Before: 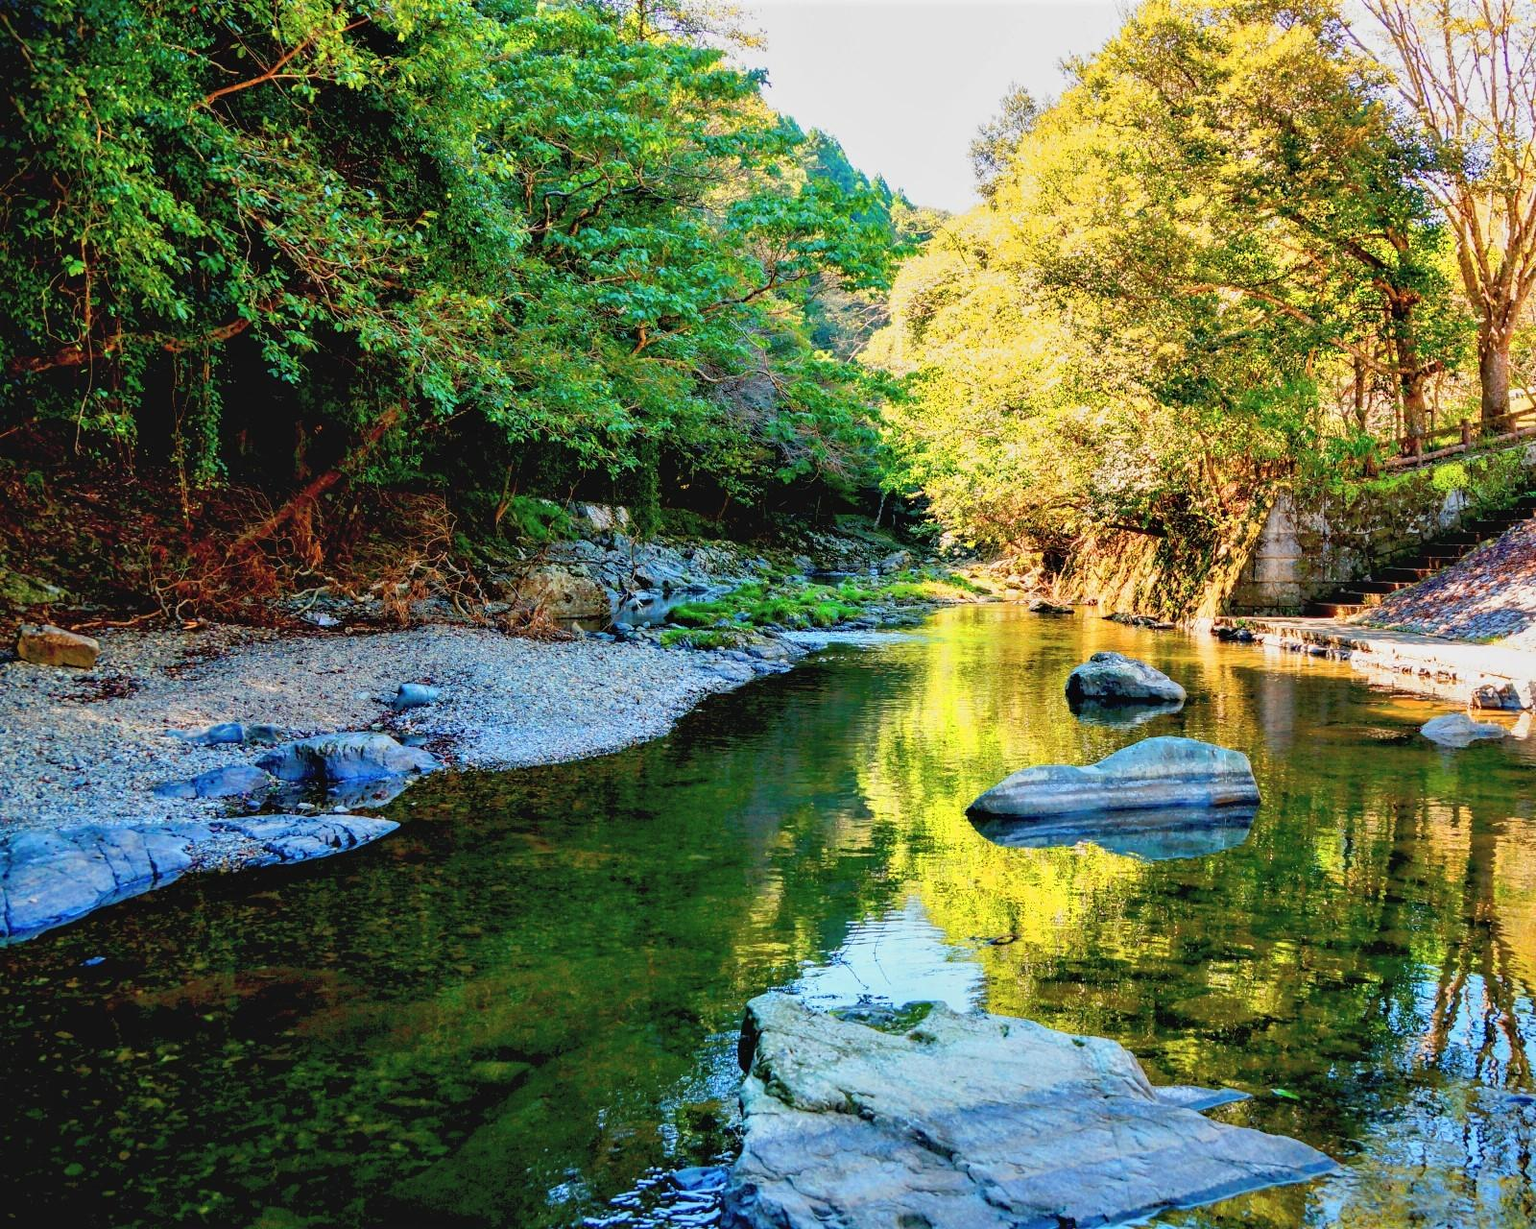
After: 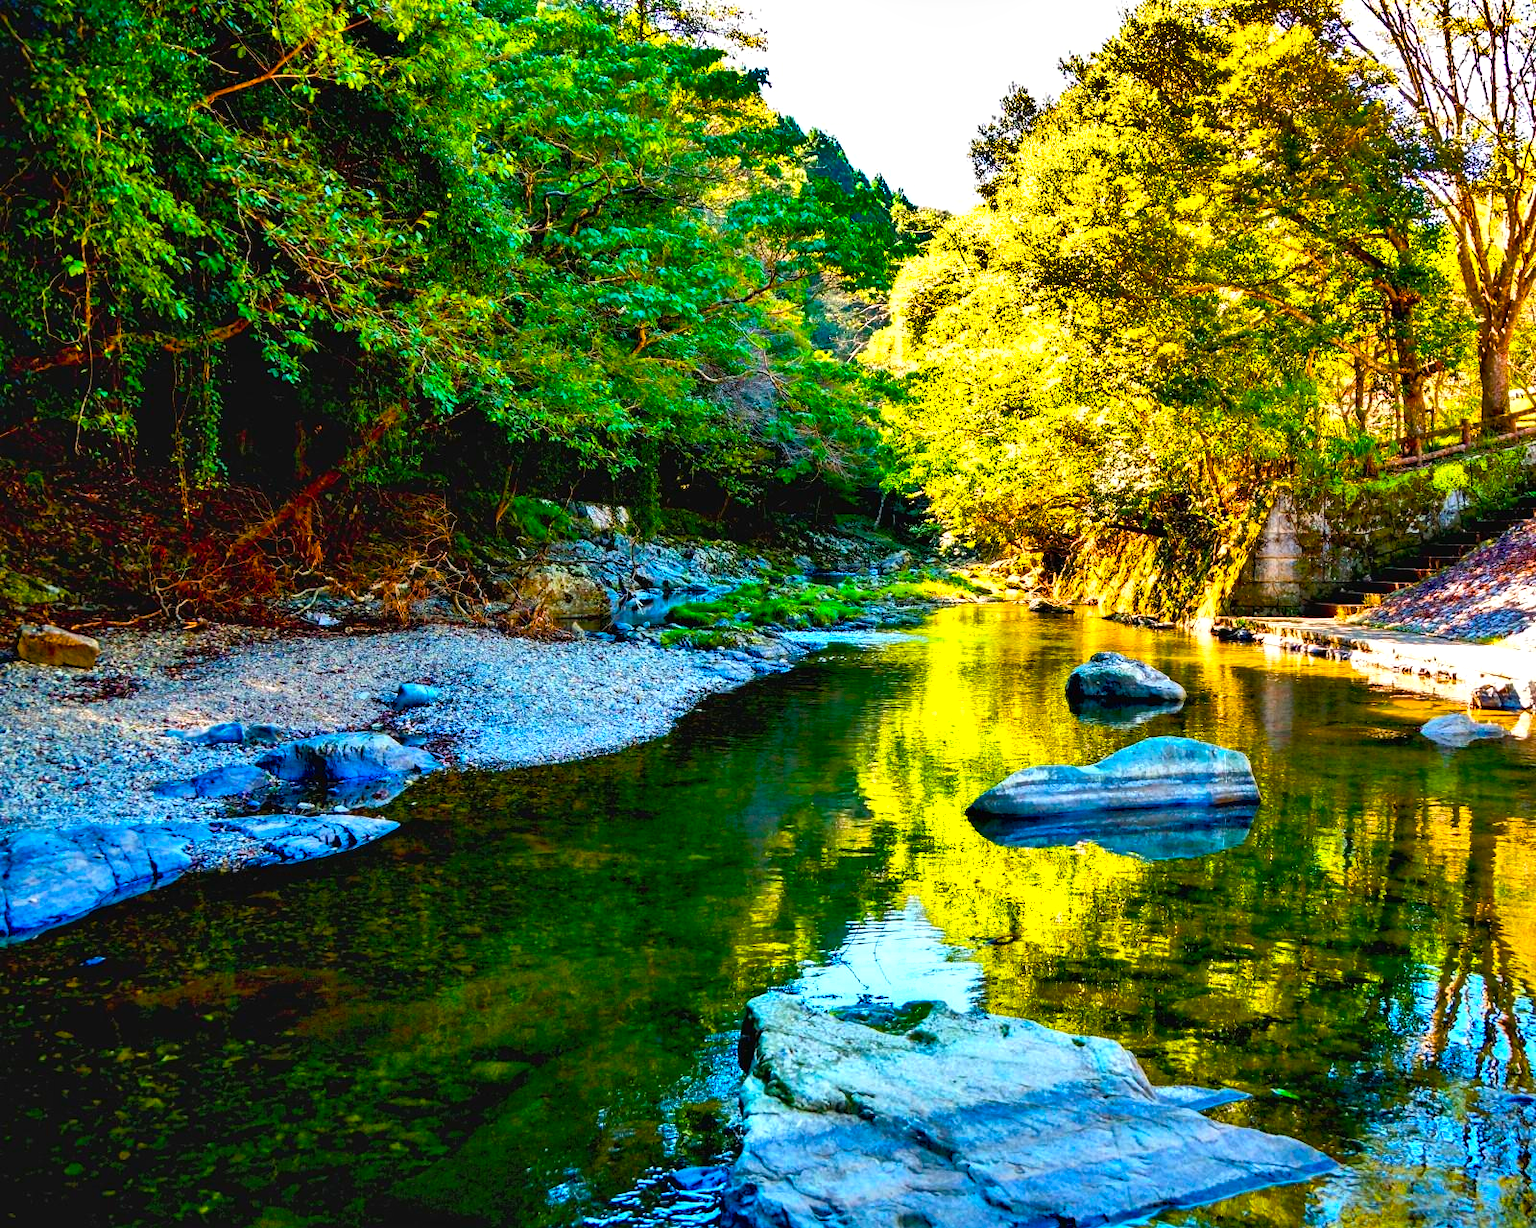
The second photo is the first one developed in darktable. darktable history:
shadows and highlights: shadows 24.5, highlights -78.15, soften with gaussian
color balance rgb: linear chroma grading › global chroma 9%, perceptual saturation grading › global saturation 36%, perceptual saturation grading › shadows 35%, perceptual brilliance grading › global brilliance 15%, perceptual brilliance grading › shadows -35%, global vibrance 15%
